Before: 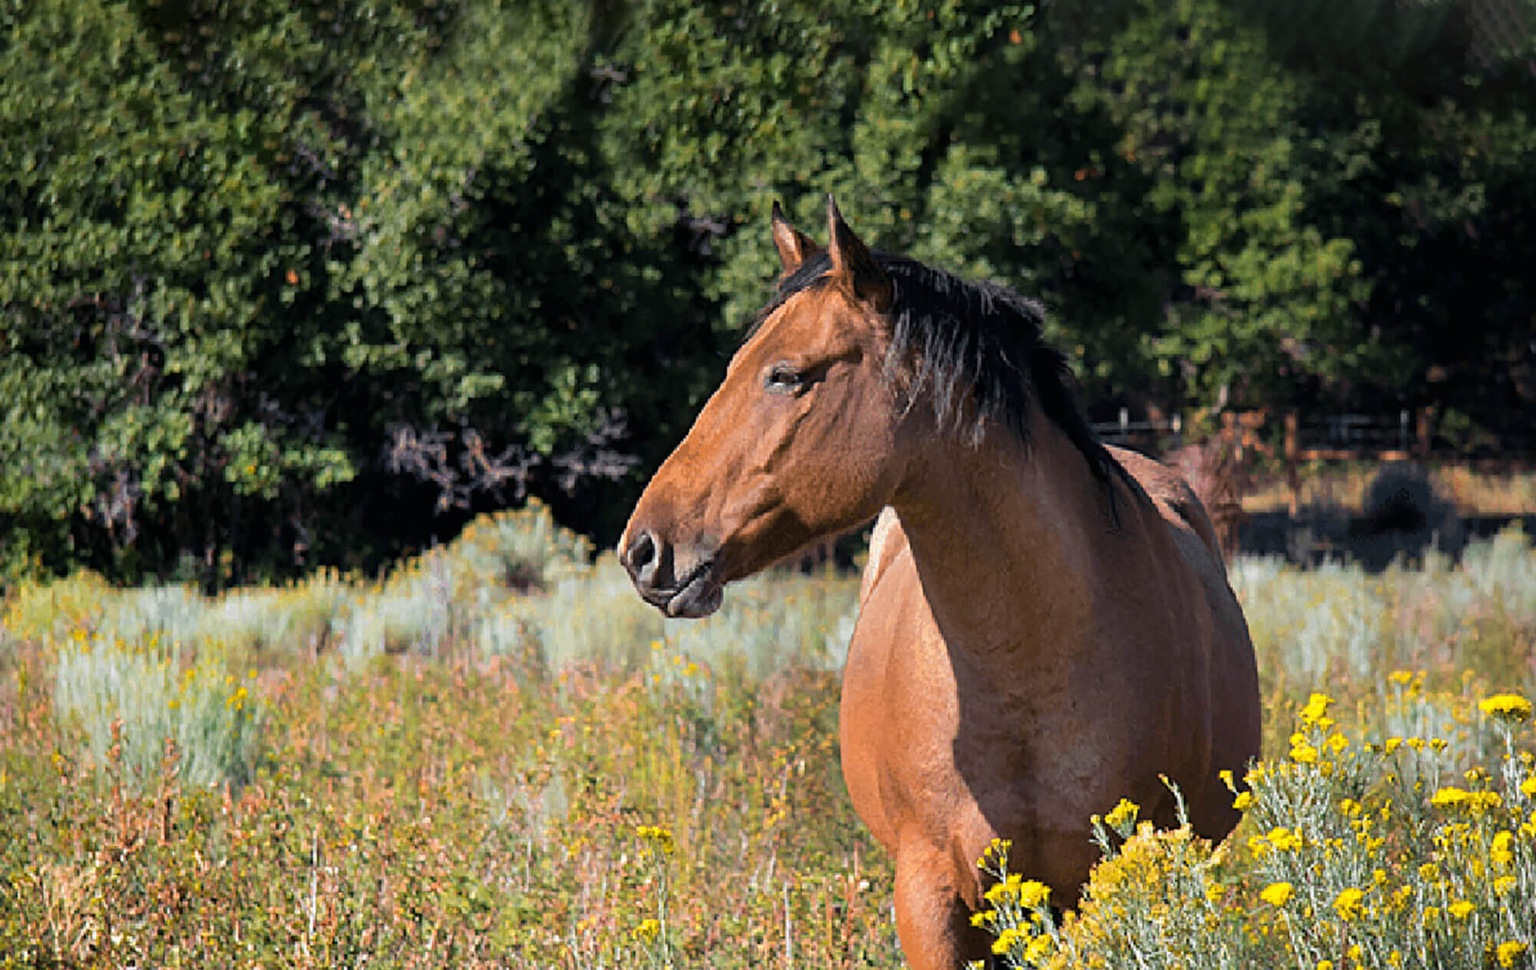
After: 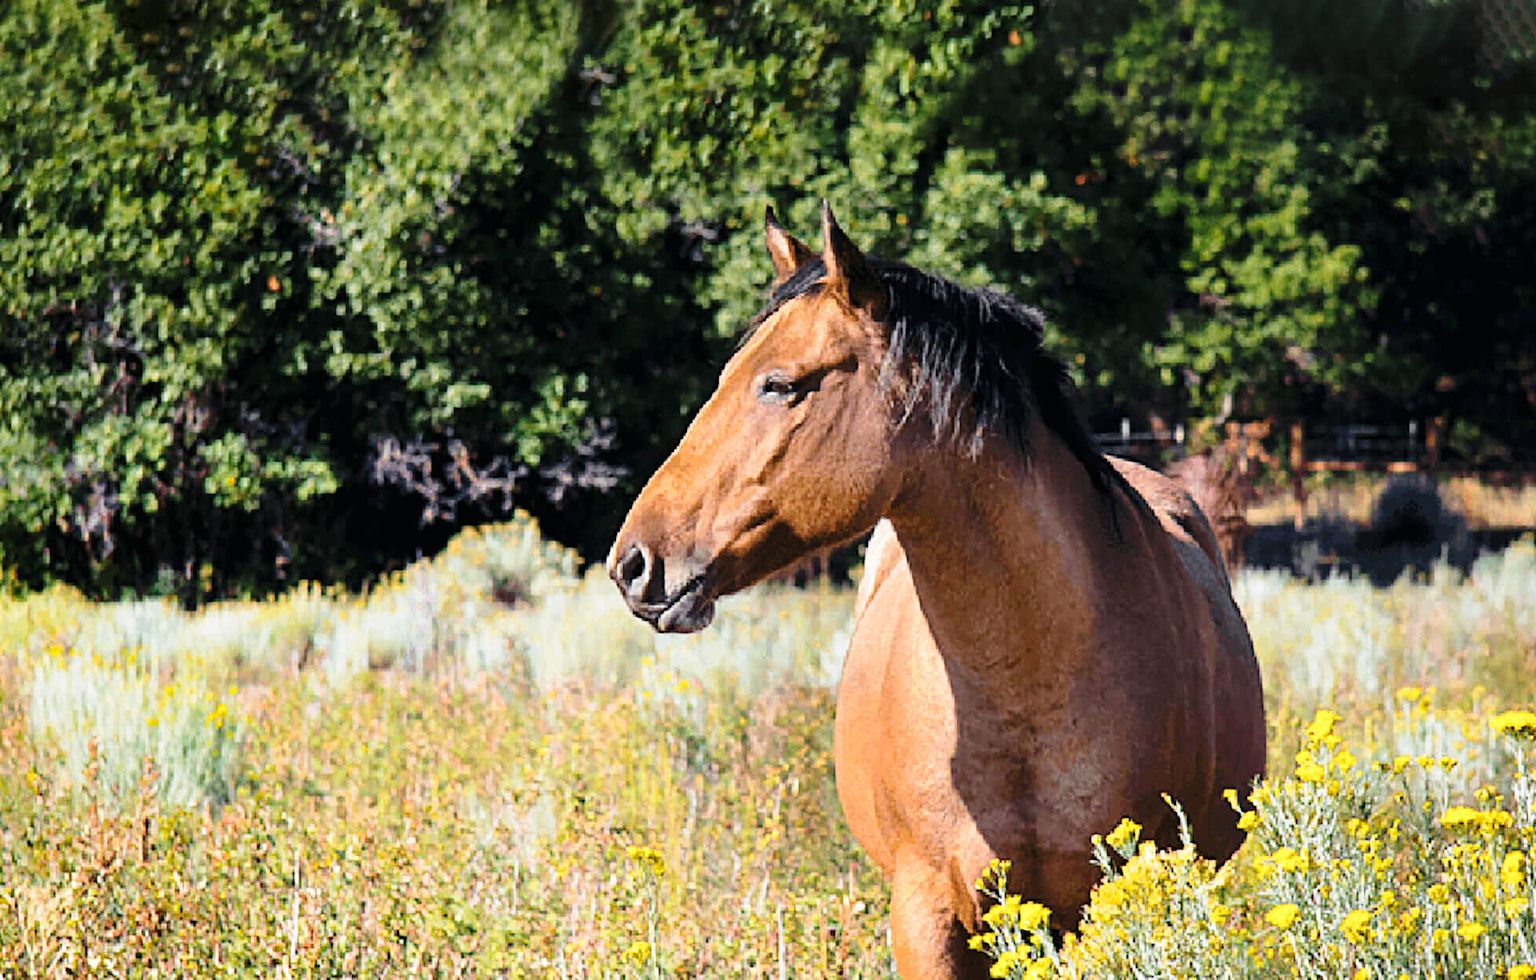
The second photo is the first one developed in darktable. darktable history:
base curve: curves: ch0 [(0, 0) (0.028, 0.03) (0.121, 0.232) (0.46, 0.748) (0.859, 0.968) (1, 1)], preserve colors none
crop and rotate: left 1.67%, right 0.73%, bottom 1.27%
